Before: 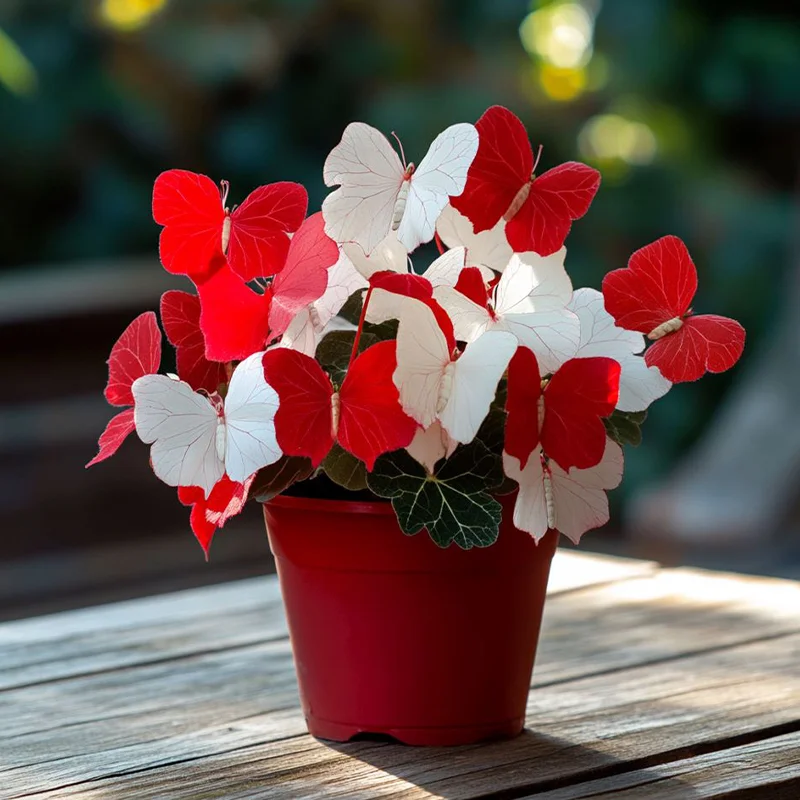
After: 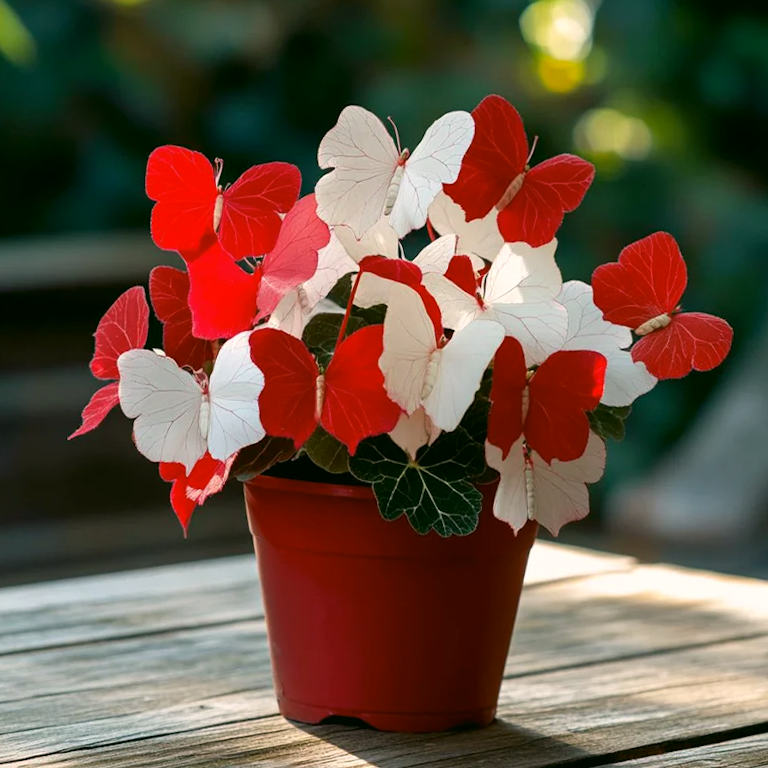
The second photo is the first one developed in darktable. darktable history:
crop and rotate: angle -2.38°
color correction: highlights a* 4.02, highlights b* 4.98, shadows a* -7.55, shadows b* 4.98
